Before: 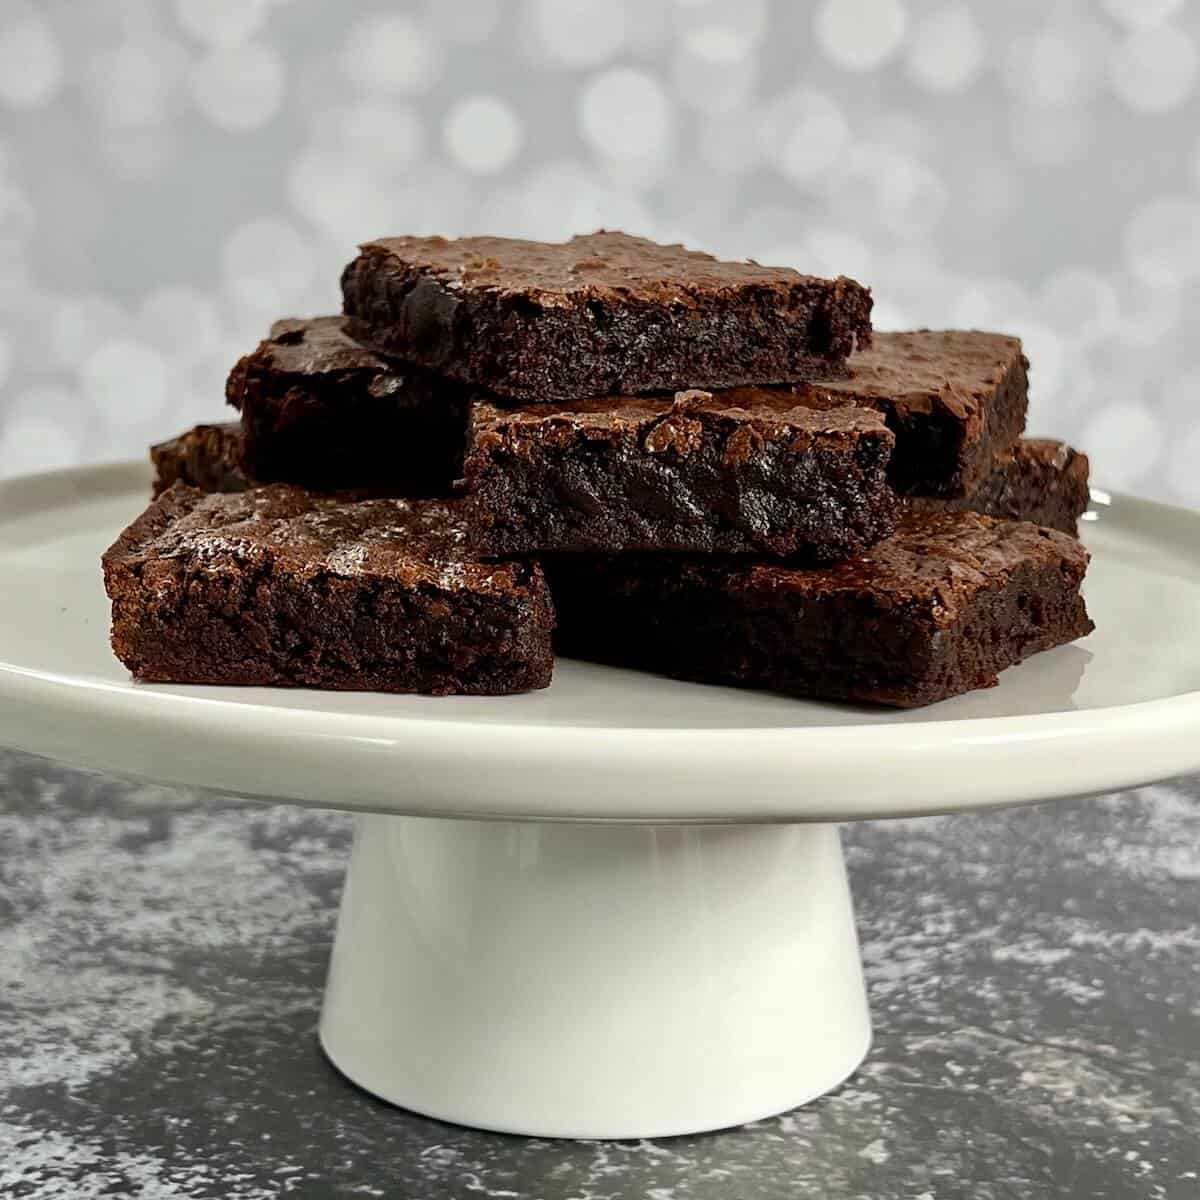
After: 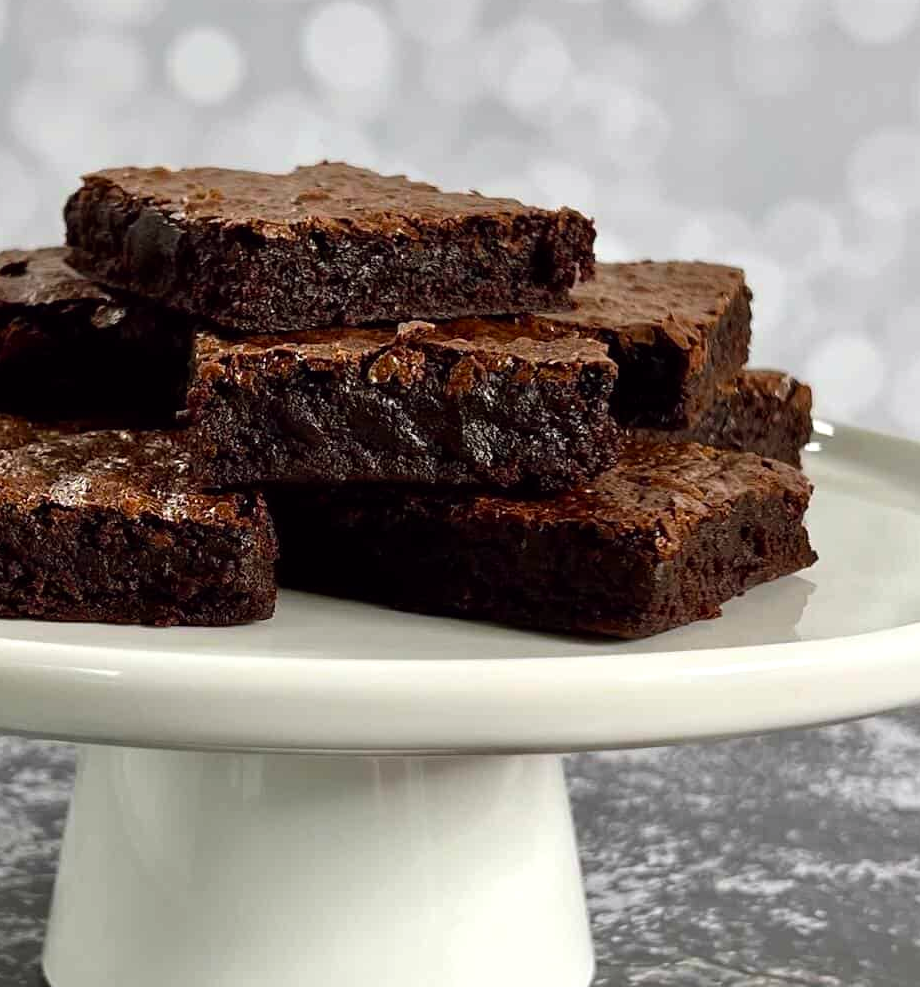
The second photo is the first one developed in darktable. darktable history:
crop: left 23.095%, top 5.827%, bottom 11.854%
color balance: lift [1, 1, 0.999, 1.001], gamma [1, 1.003, 1.005, 0.995], gain [1, 0.992, 0.988, 1.012], contrast 5%, output saturation 110%
